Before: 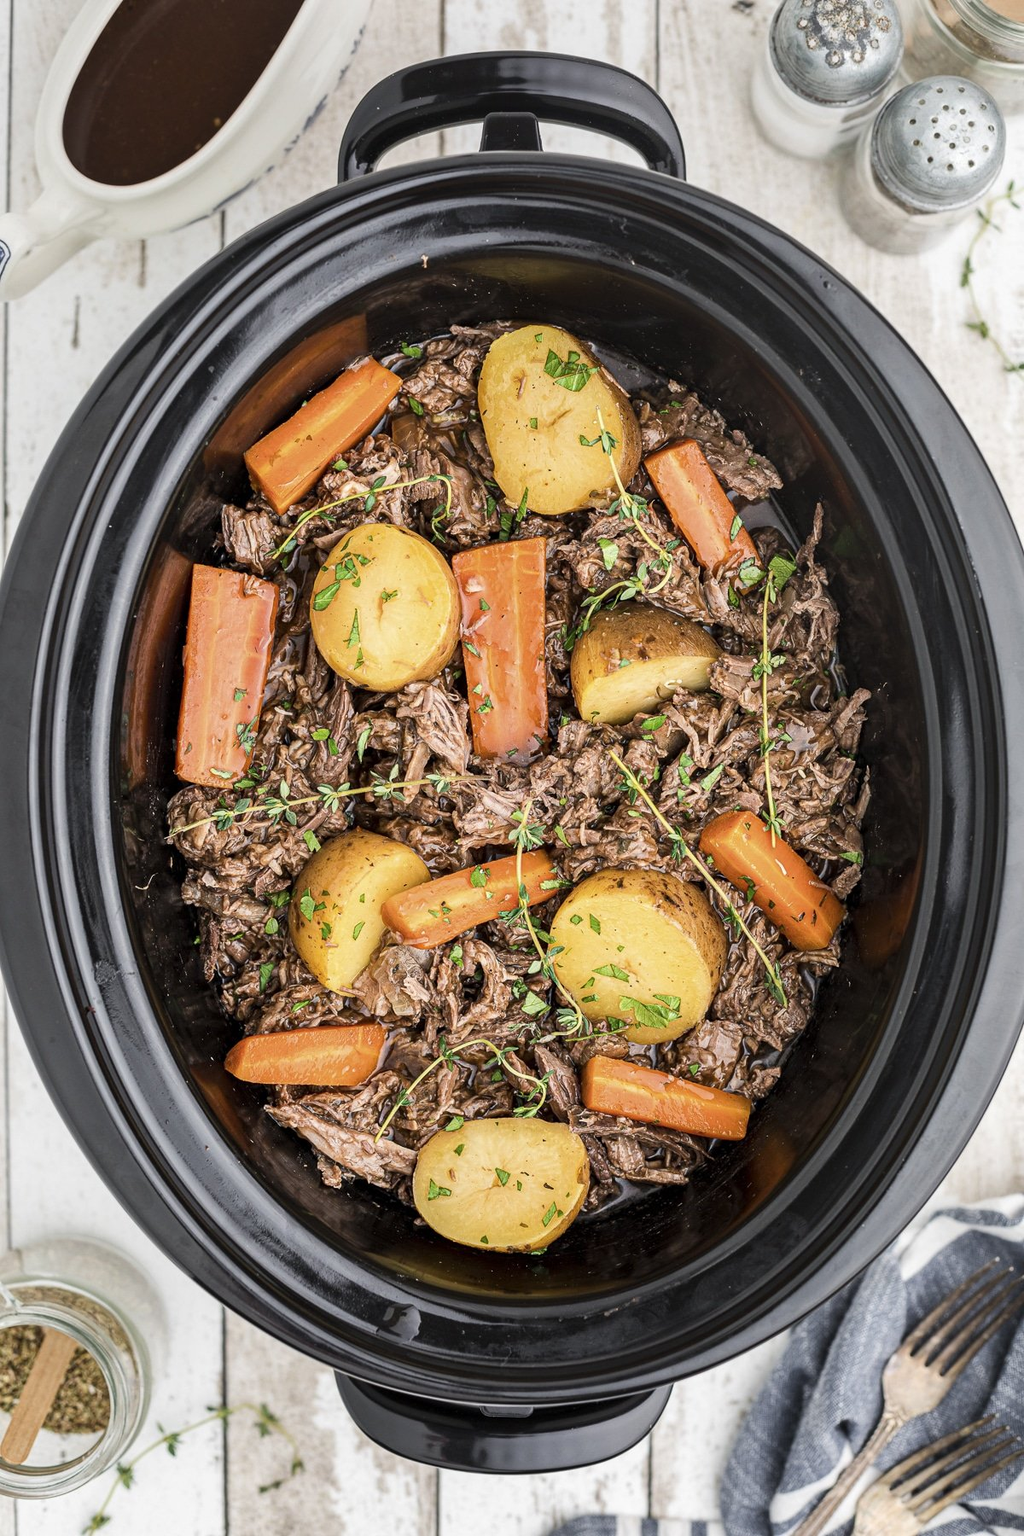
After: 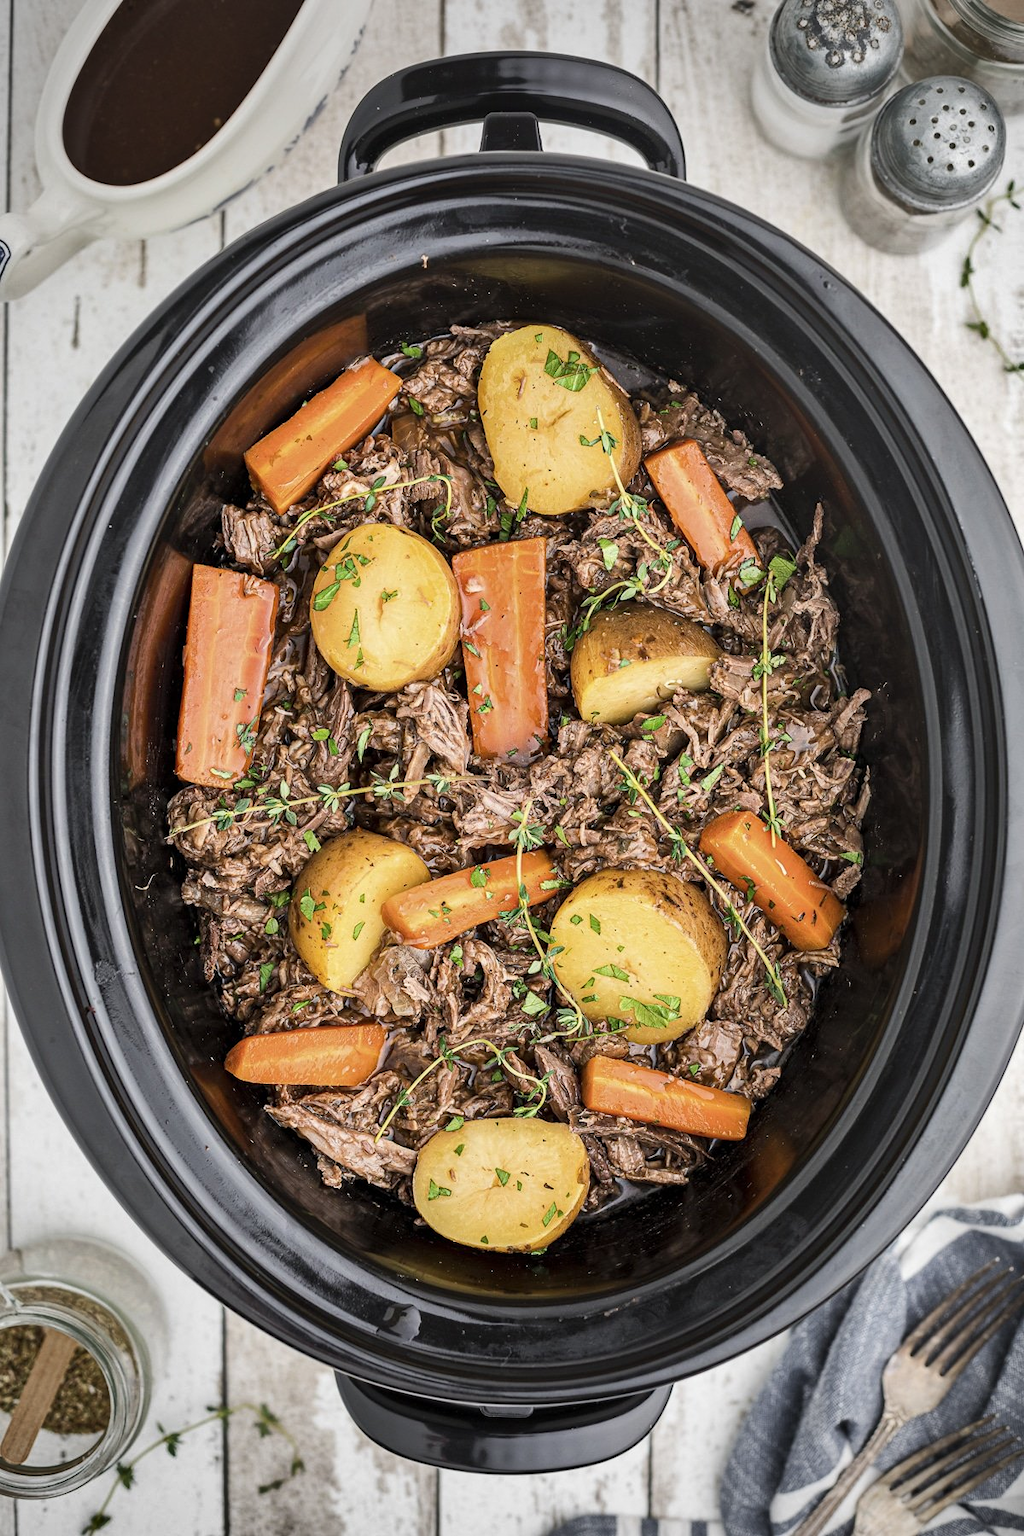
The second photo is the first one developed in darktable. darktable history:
vignetting: fall-off radius 60.92%
shadows and highlights: radius 108.52, shadows 44.07, highlights -67.8, low approximation 0.01, soften with gaussian
